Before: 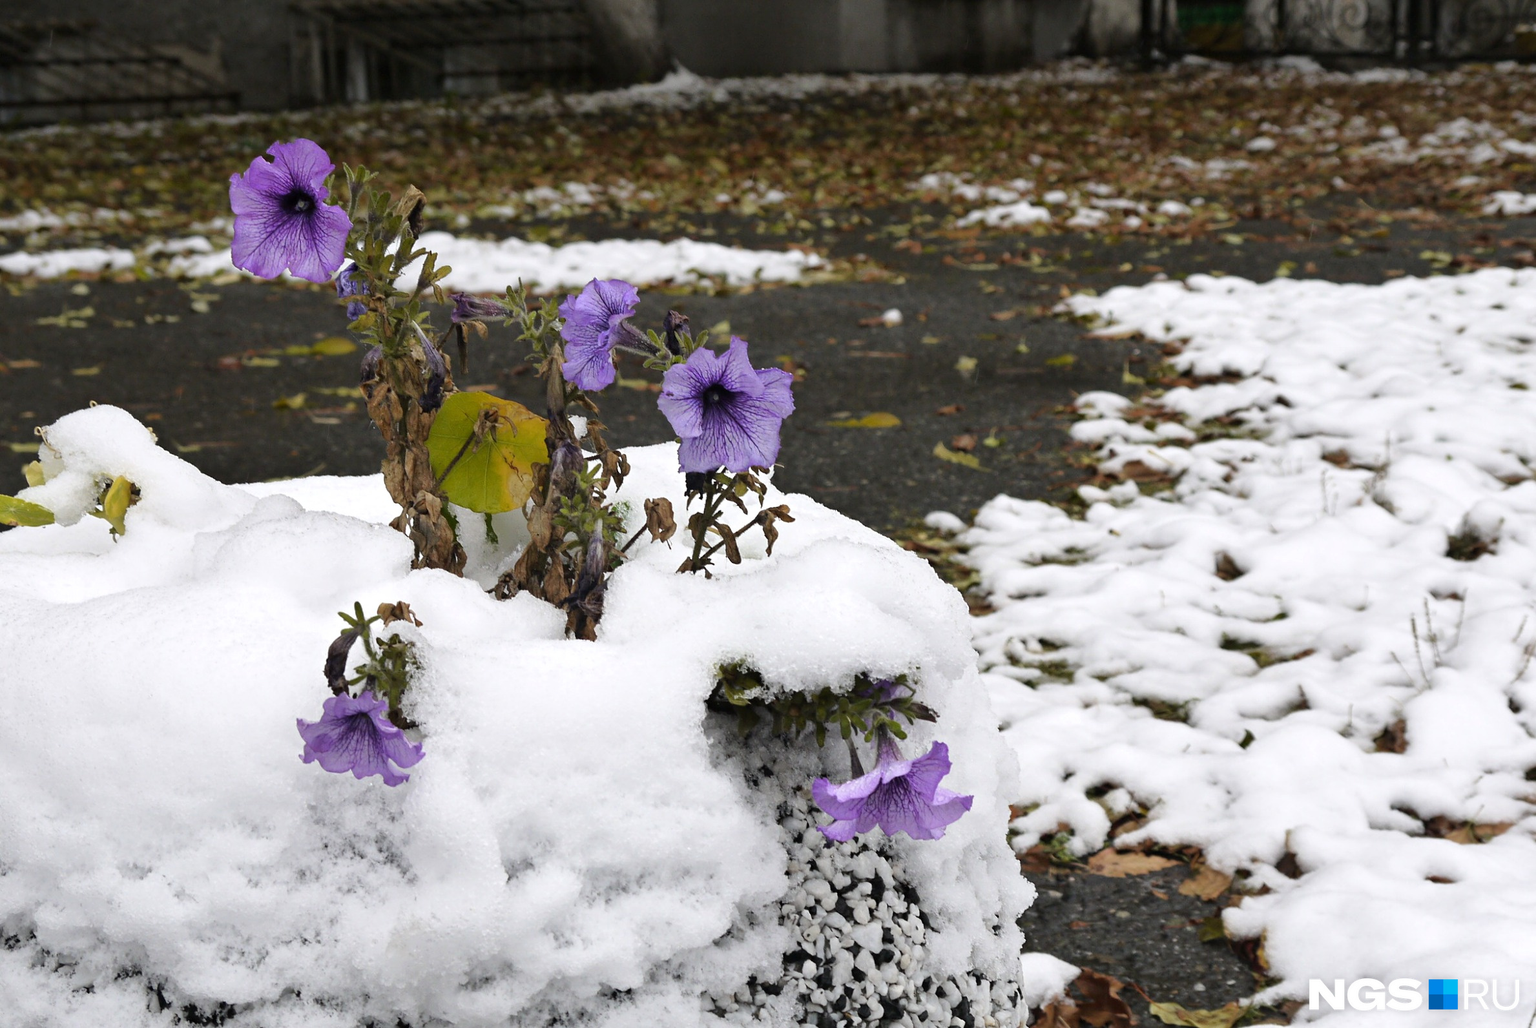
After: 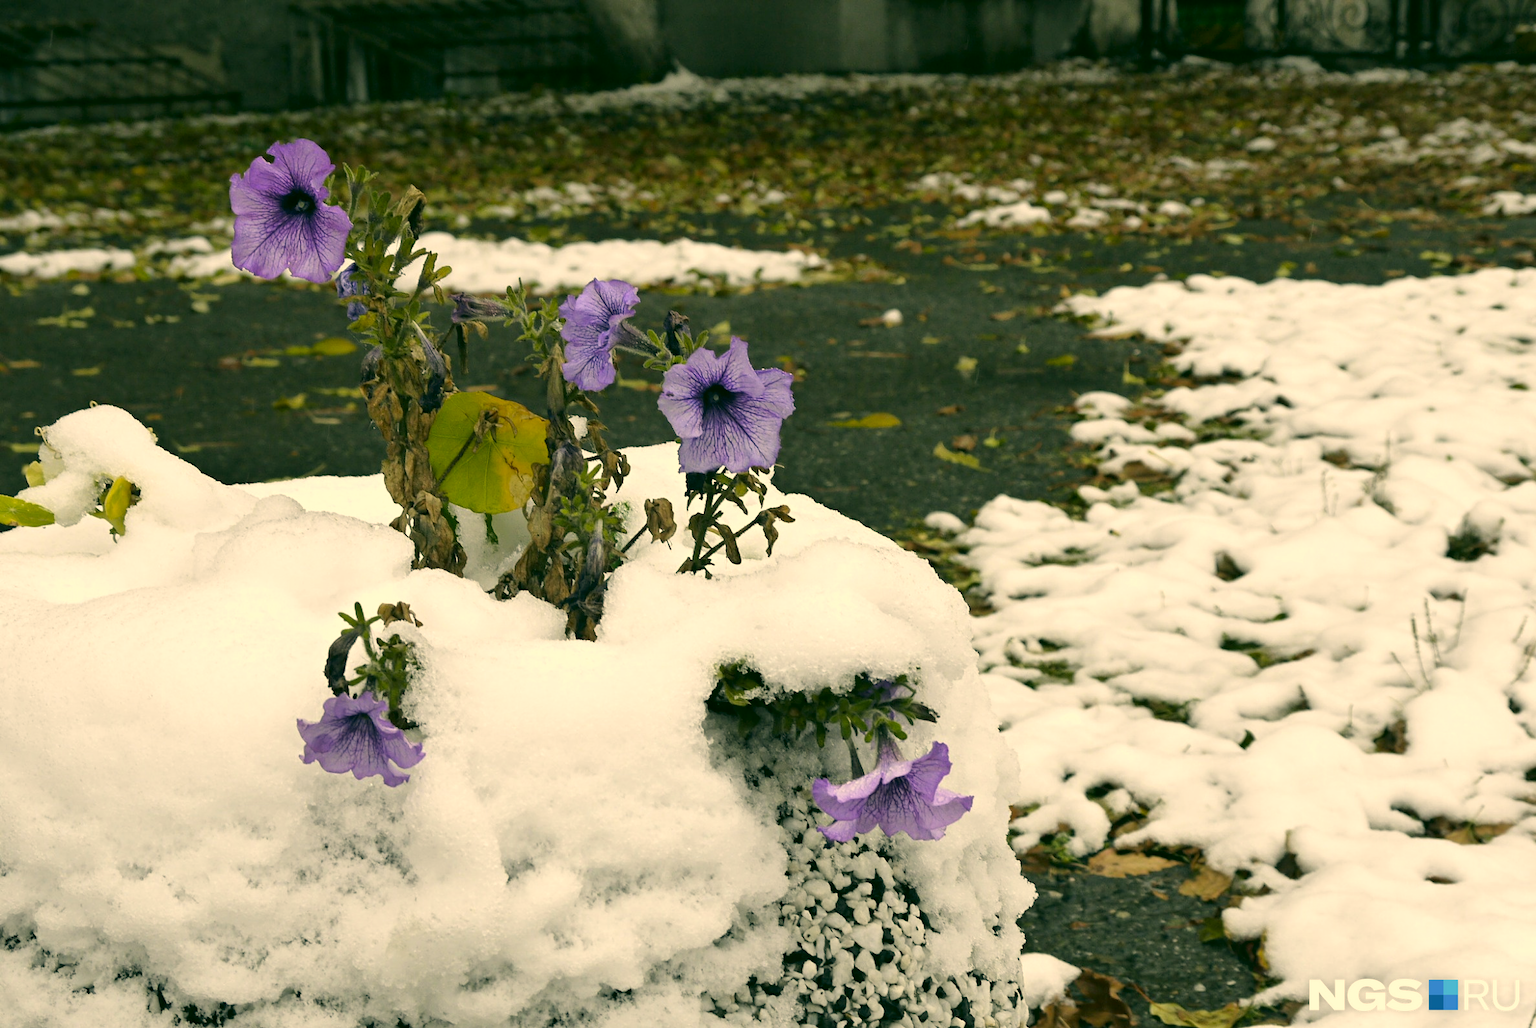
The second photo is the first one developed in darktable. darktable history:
color correction: highlights a* 4.66, highlights b* 24.97, shadows a* -16.35, shadows b* 3.93
